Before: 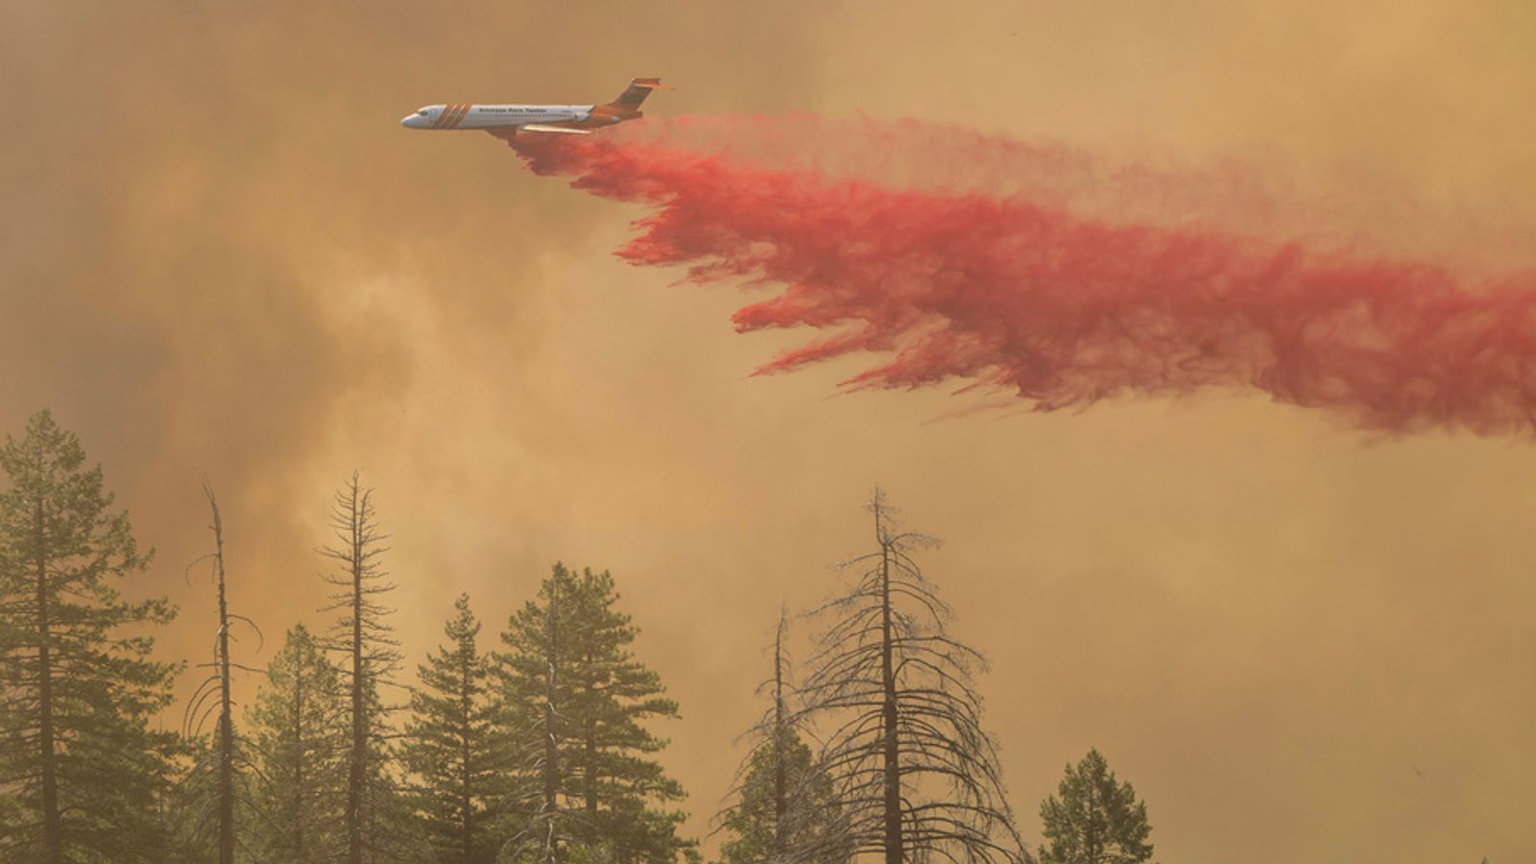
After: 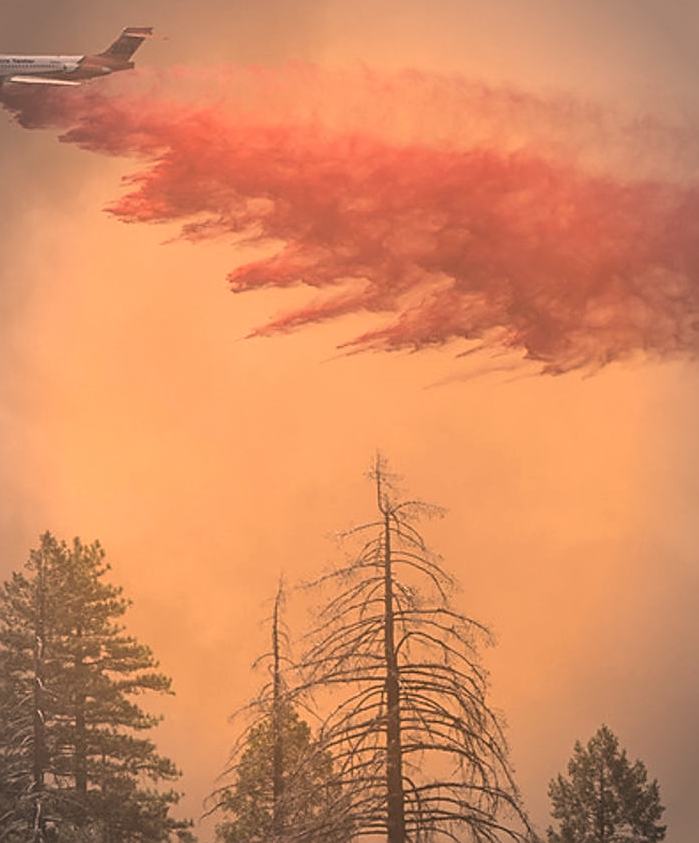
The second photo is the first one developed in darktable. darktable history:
color correction: highlights a* 39.57, highlights b* 39.97, saturation 0.686
contrast brightness saturation: saturation -0.053
tone equalizer: on, module defaults
crop: left 33.47%, top 6.083%, right 22.835%
exposure: black level correction 0.001, exposure 0.5 EV, compensate highlight preservation false
sharpen: amount 0.586
vignetting: automatic ratio true
